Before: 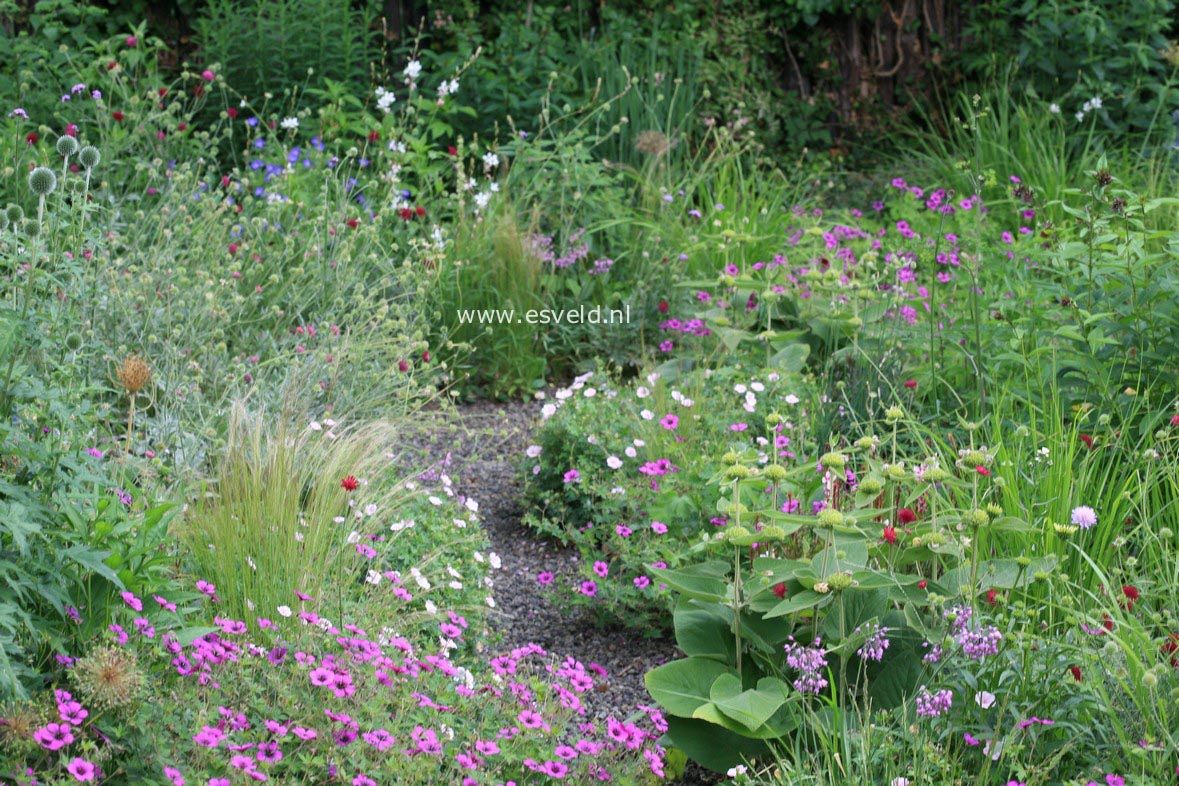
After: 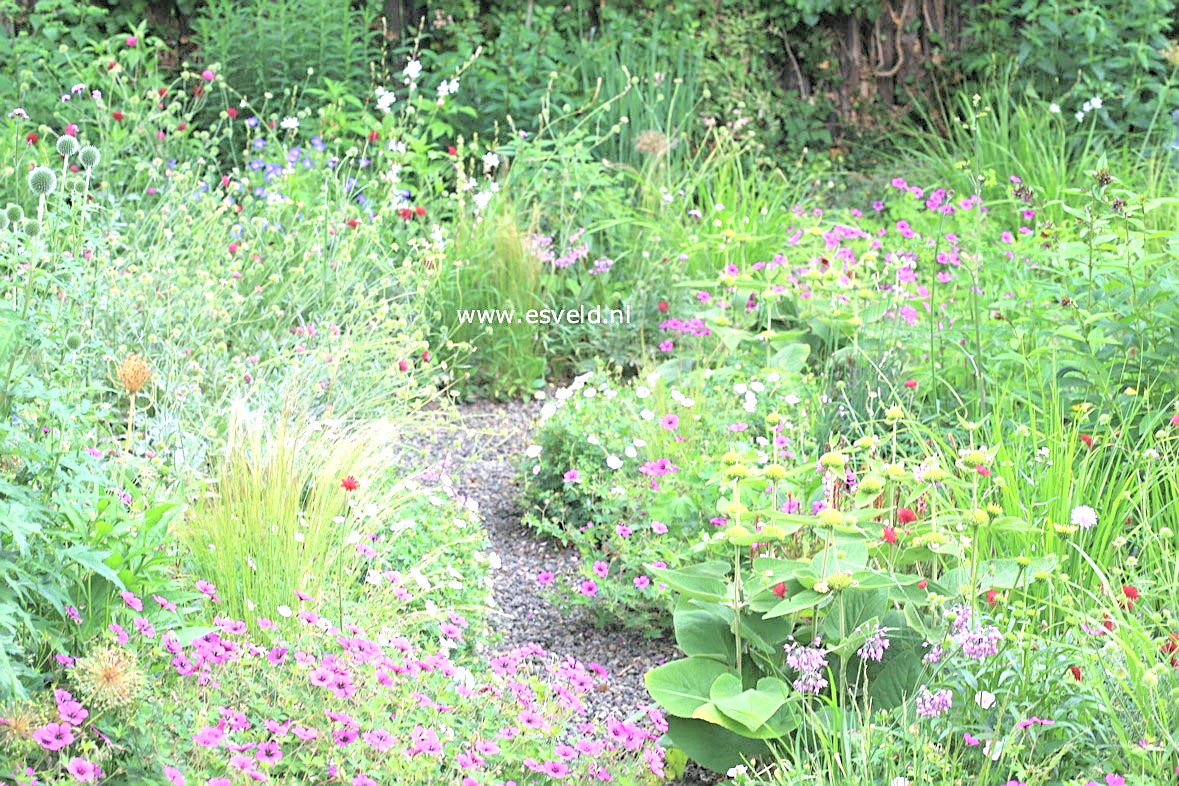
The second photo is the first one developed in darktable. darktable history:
exposure: exposure 1.15 EV, compensate highlight preservation false
sharpen: on, module defaults
contrast brightness saturation: brightness 0.28
